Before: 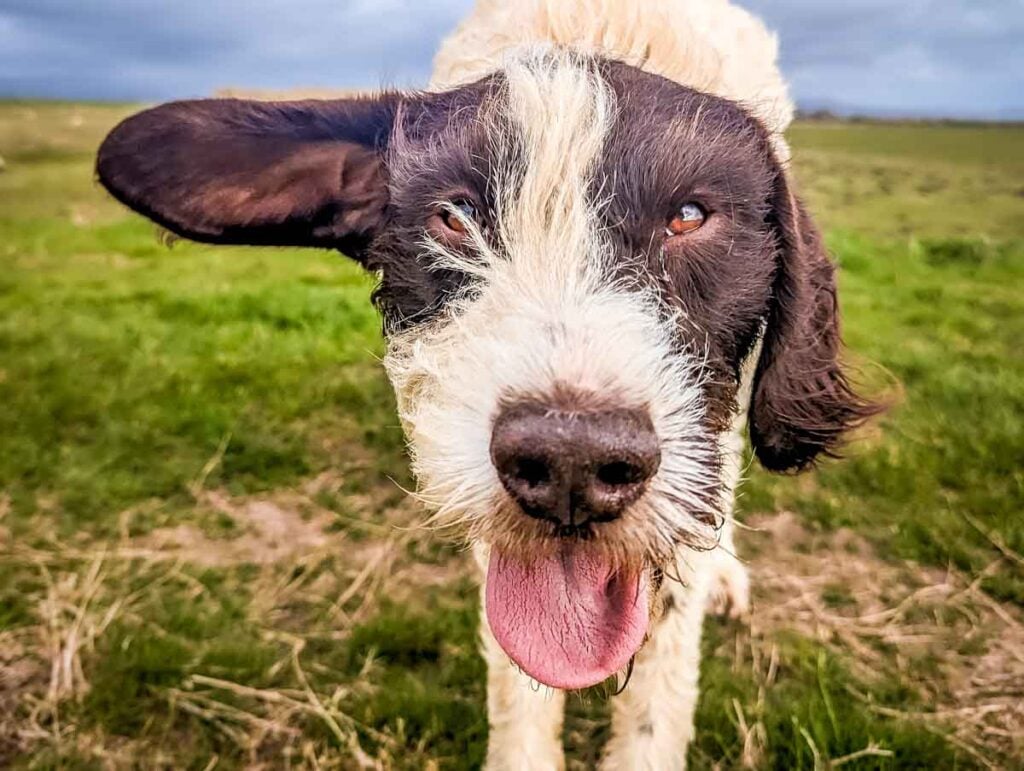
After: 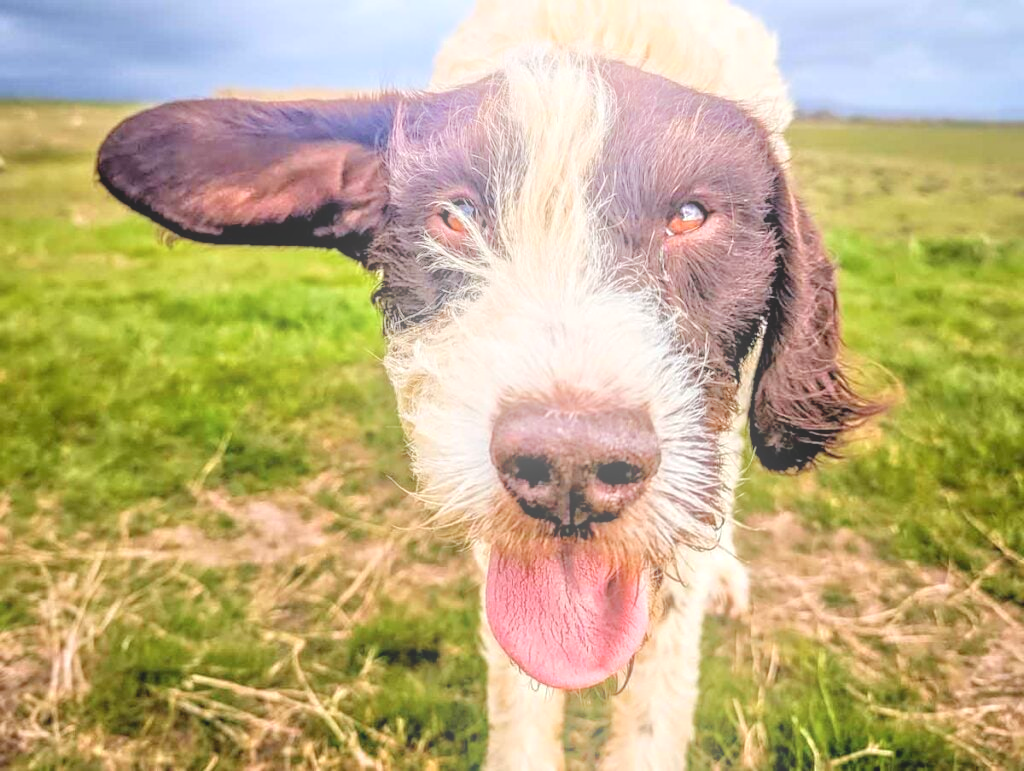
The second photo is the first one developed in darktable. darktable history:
tone equalizer: -7 EV 0.15 EV, -6 EV 0.6 EV, -5 EV 1.15 EV, -4 EV 1.33 EV, -3 EV 1.15 EV, -2 EV 0.6 EV, -1 EV 0.15 EV, mask exposure compensation -0.5 EV
bloom: on, module defaults
local contrast: highlights 100%, shadows 100%, detail 120%, midtone range 0.2
